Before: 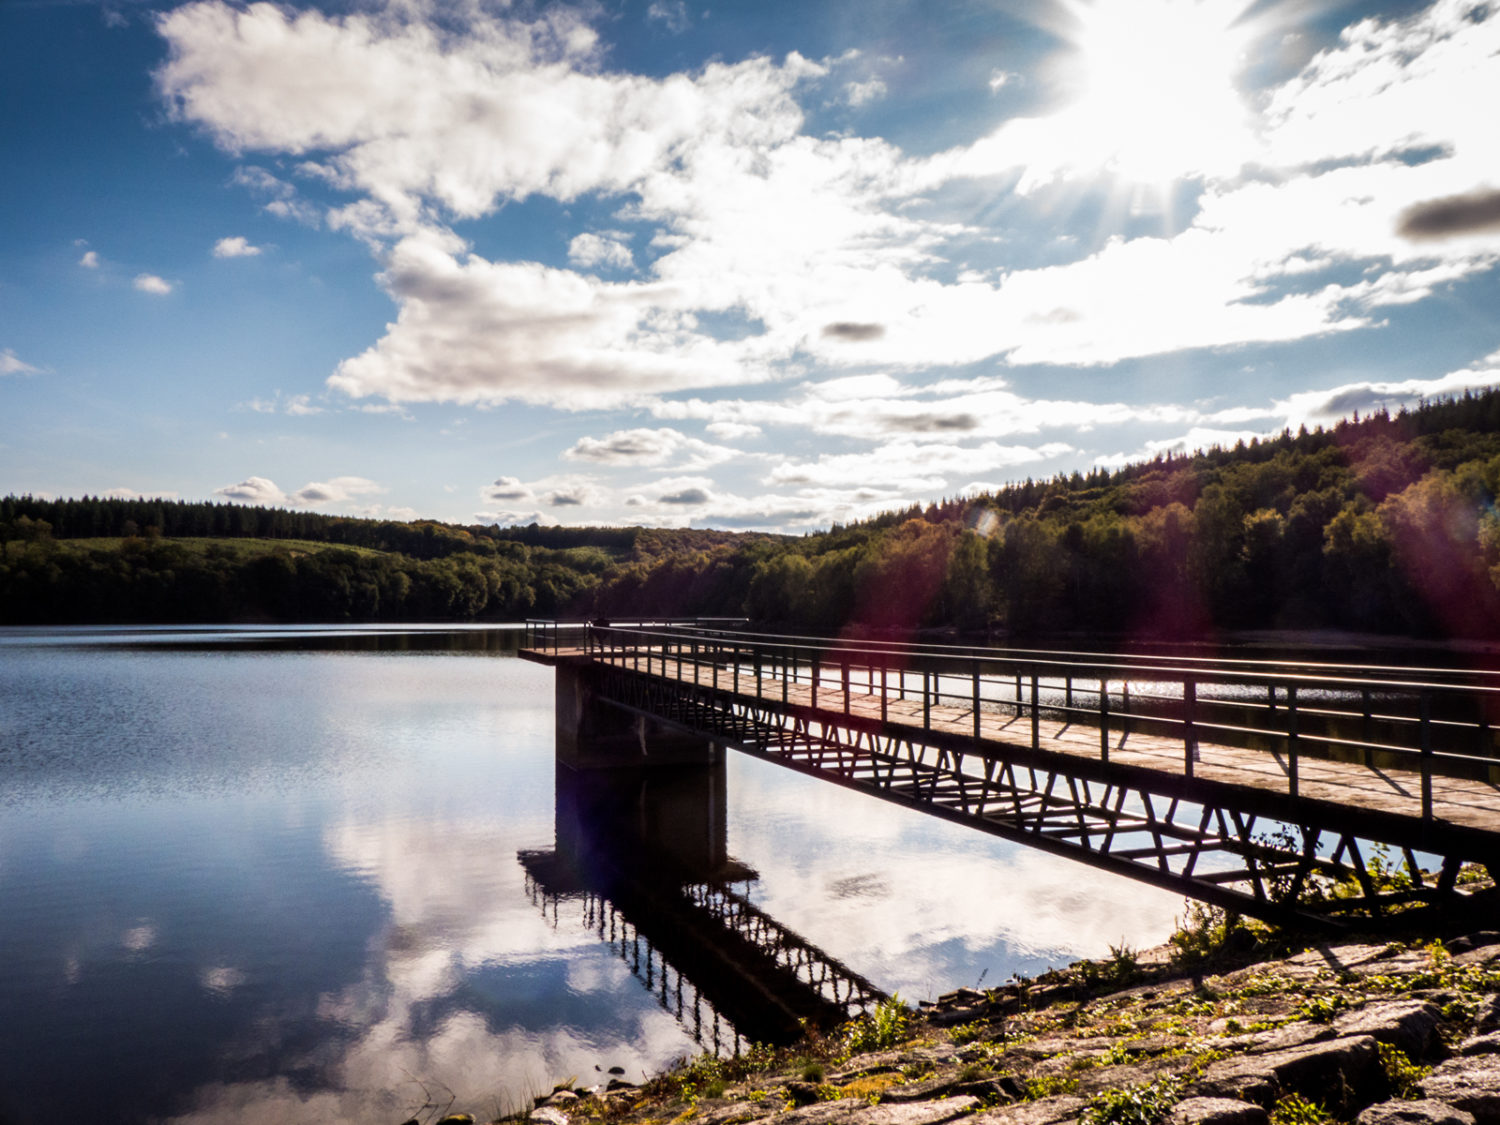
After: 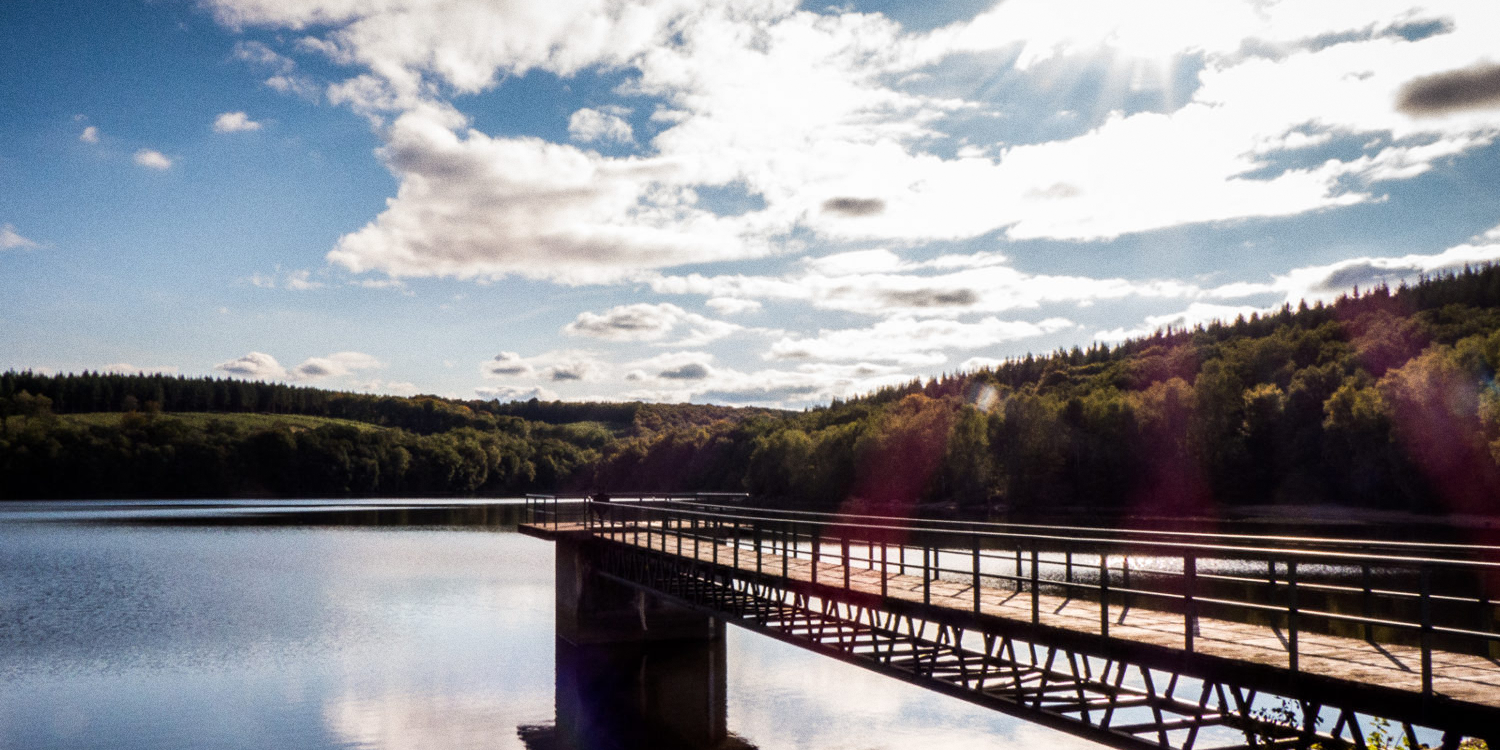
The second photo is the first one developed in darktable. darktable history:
crop: top 11.166%, bottom 22.168%
grain: coarseness 3.21 ISO
